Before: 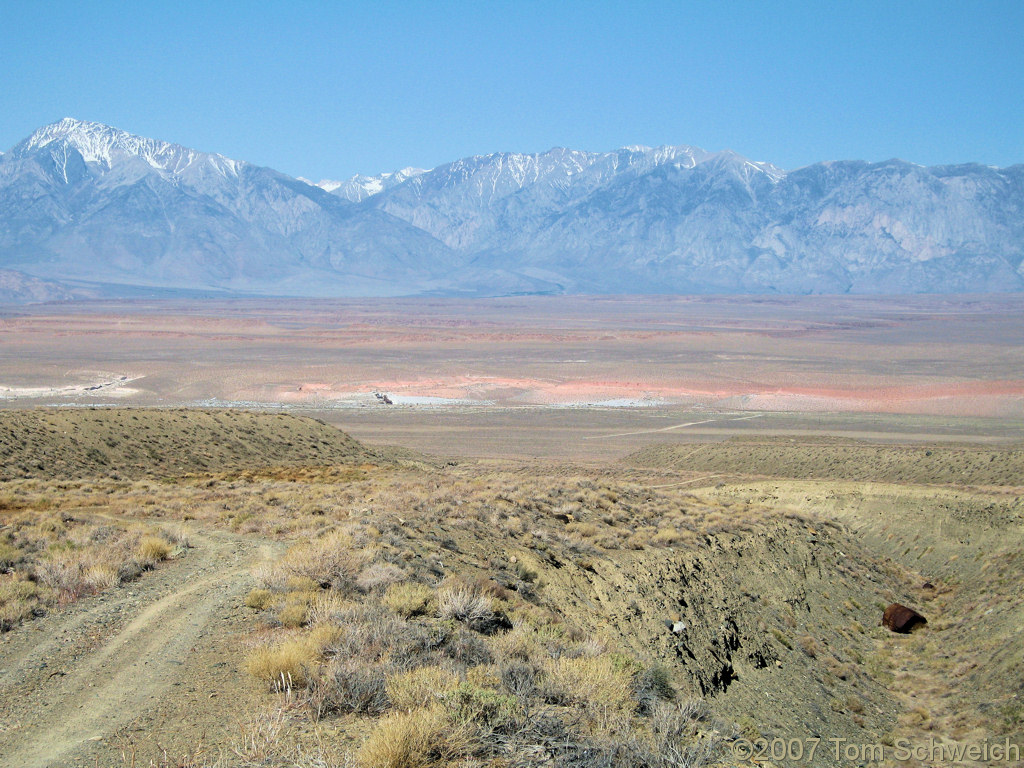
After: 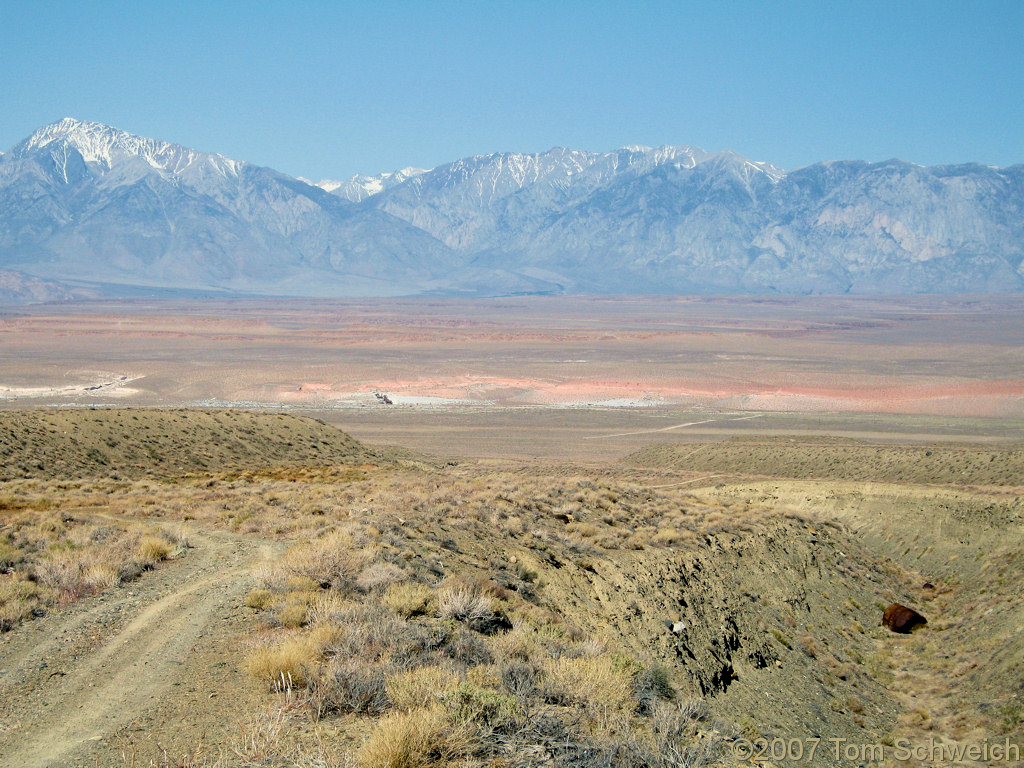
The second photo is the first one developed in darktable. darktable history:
color balance rgb: highlights gain › chroma 3.042%, highlights gain › hue 77.63°, global offset › luminance -0.859%, perceptual saturation grading › global saturation -0.084%, perceptual saturation grading › highlights -15.184%, perceptual saturation grading › shadows 26.218%, global vibrance 14.505%
